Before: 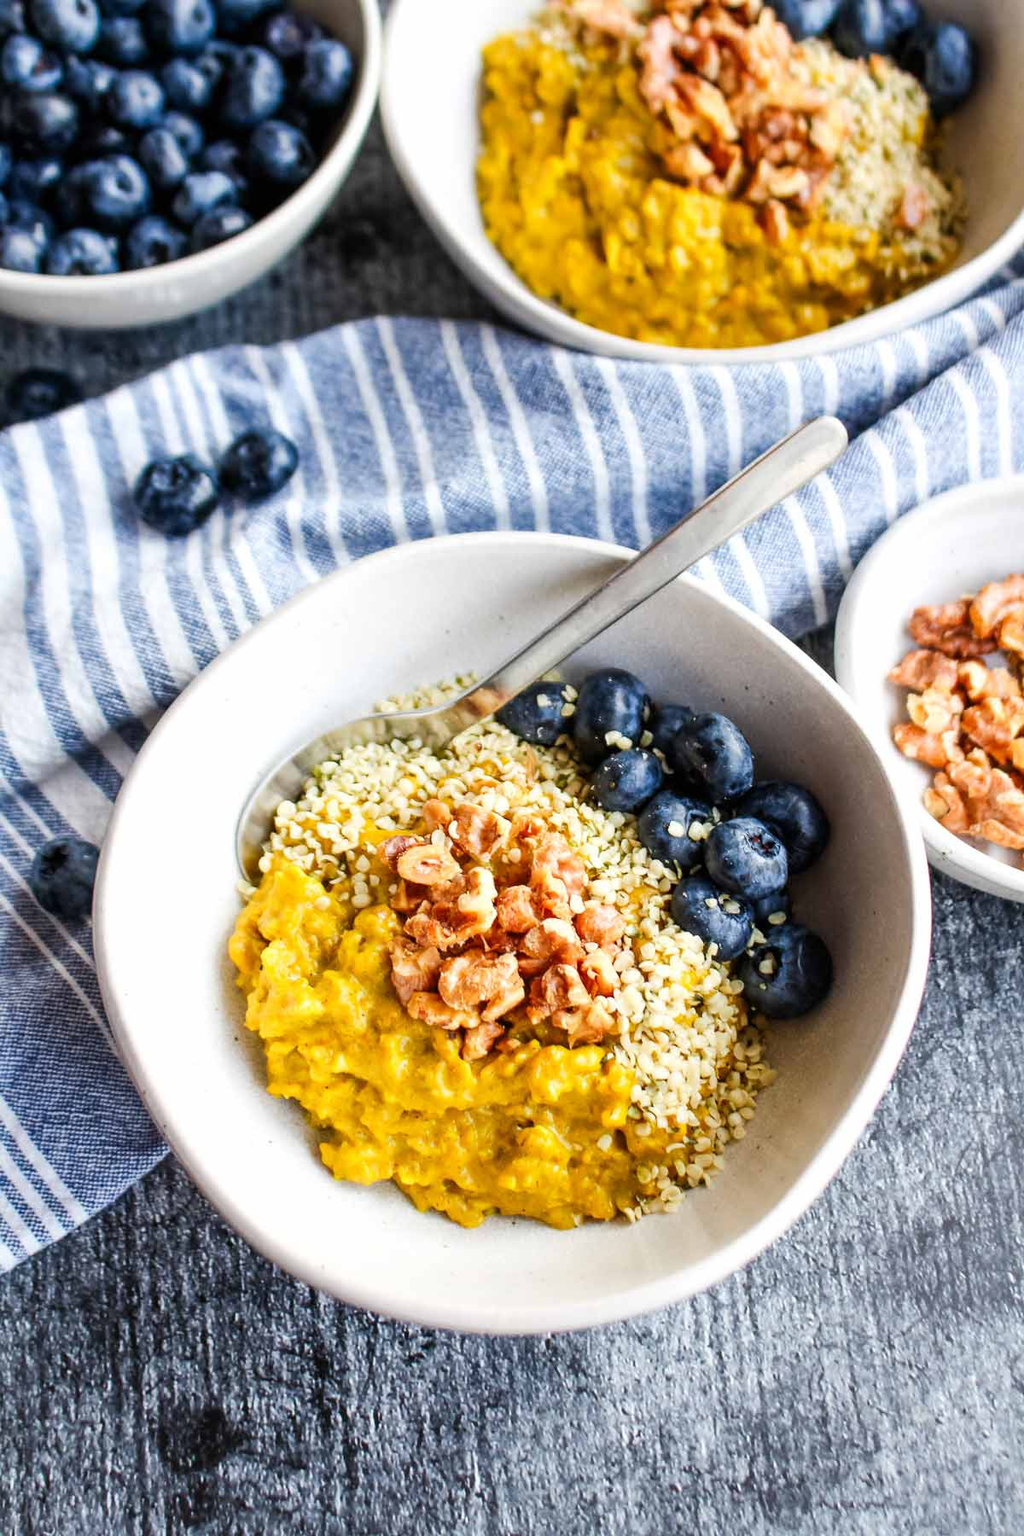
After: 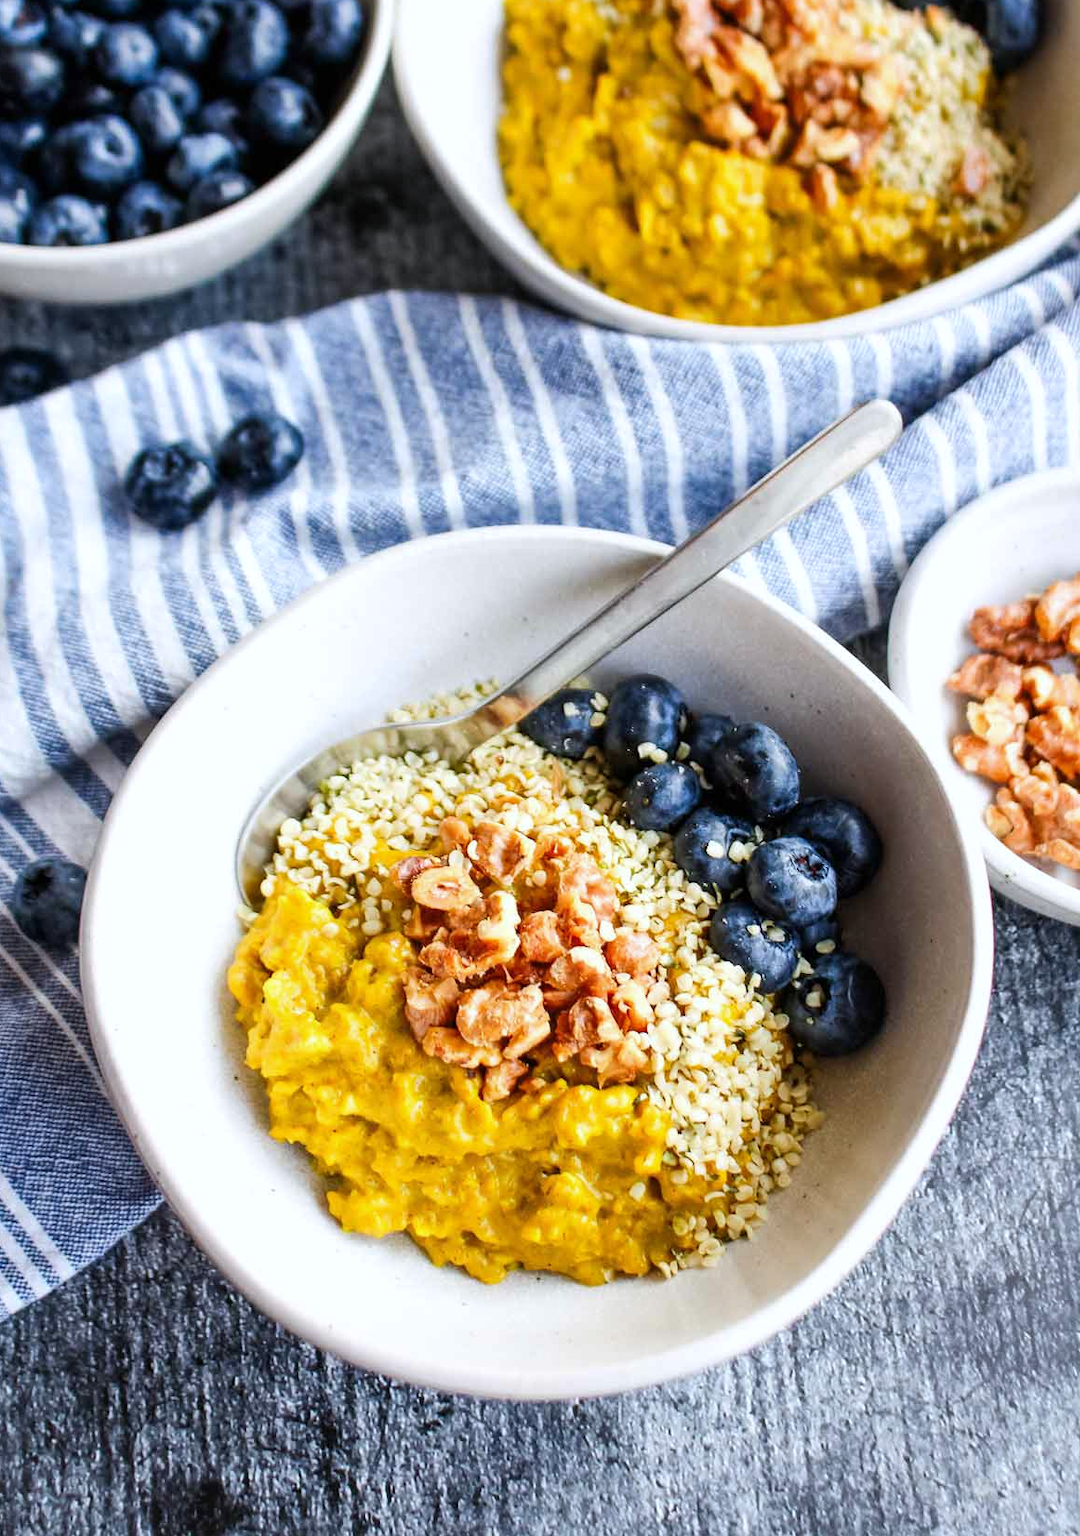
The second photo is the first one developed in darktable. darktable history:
crop: left 1.964%, top 3.251%, right 1.122%, bottom 4.933%
white balance: red 0.98, blue 1.034
